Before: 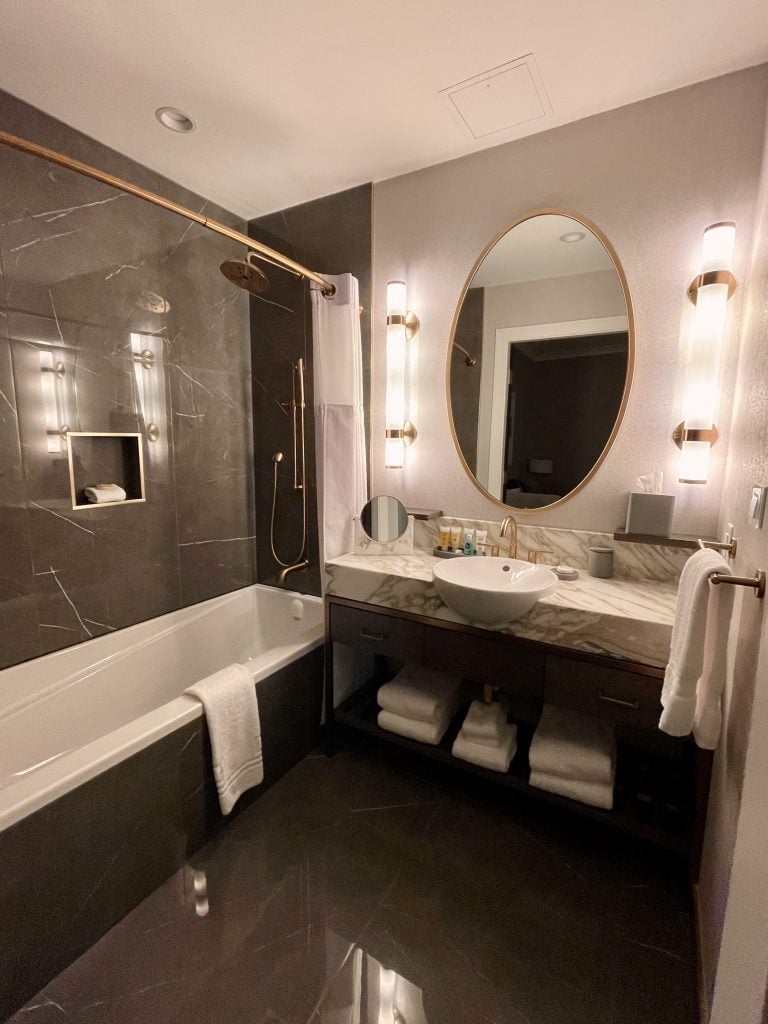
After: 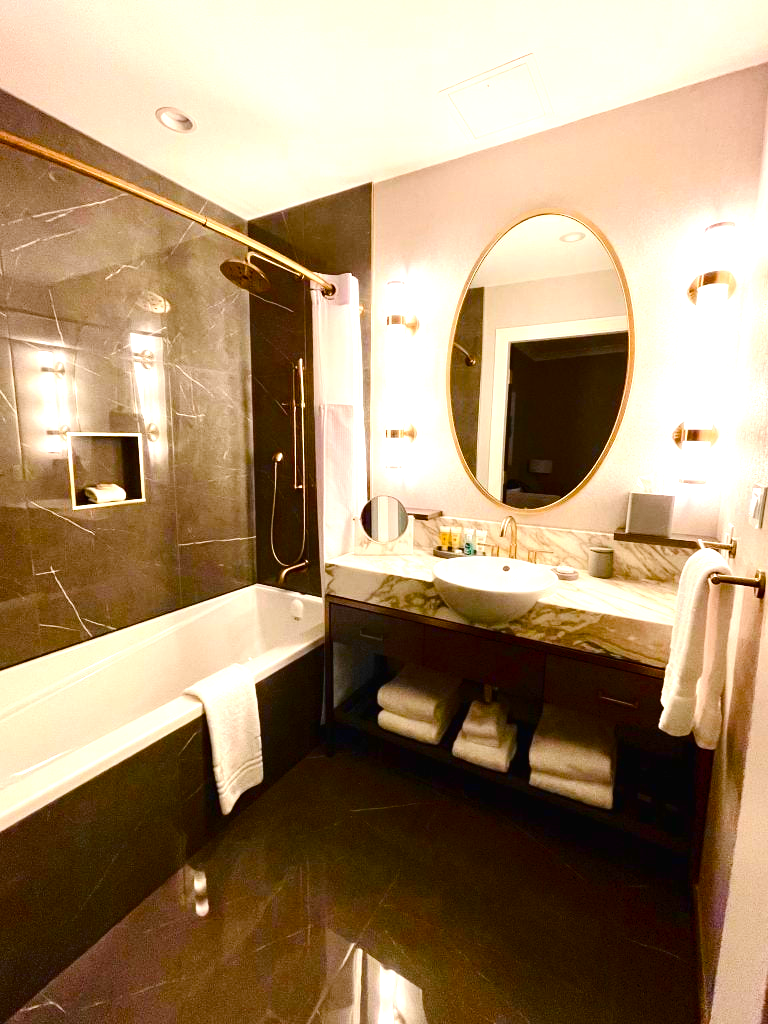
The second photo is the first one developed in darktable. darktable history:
tone equalizer: edges refinement/feathering 500, mask exposure compensation -1.57 EV, preserve details no
tone curve: curves: ch0 [(0.016, 0.011) (0.21, 0.113) (0.515, 0.476) (0.78, 0.795) (1, 0.981)], color space Lab, independent channels, preserve colors none
exposure: black level correction 0, exposure 1.279 EV, compensate exposure bias true, compensate highlight preservation false
color balance rgb: linear chroma grading › global chroma 18.398%, perceptual saturation grading › global saturation 55.588%, perceptual saturation grading › highlights -50.039%, perceptual saturation grading › mid-tones 40.705%, perceptual saturation grading › shadows 30.86%, global vibrance 20%
contrast brightness saturation: saturation -0.064
